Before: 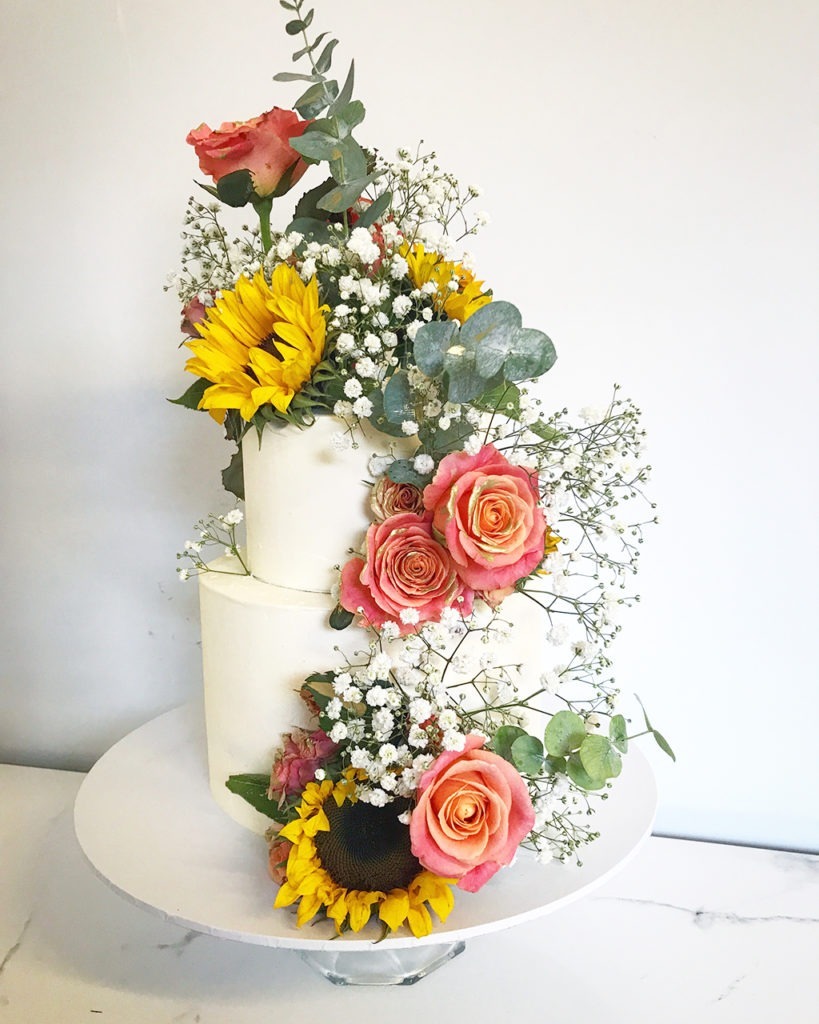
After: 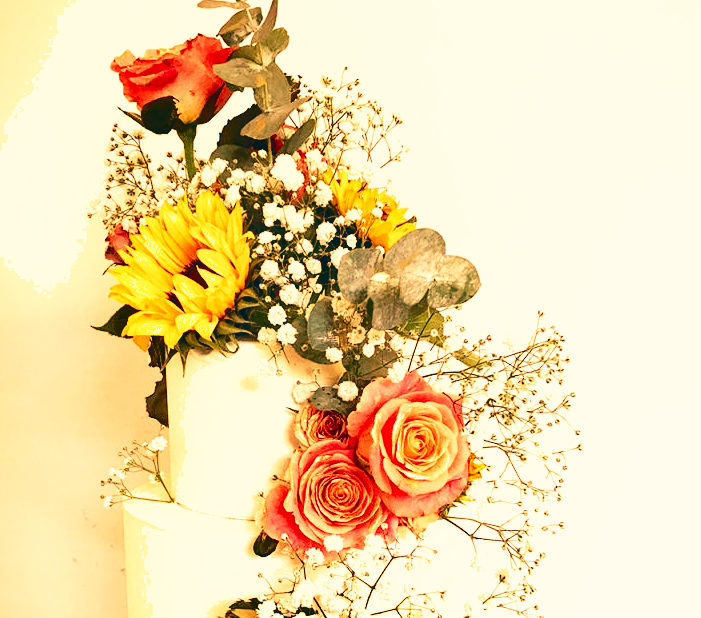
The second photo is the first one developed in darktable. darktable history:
shadows and highlights: radius 133.83, soften with gaussian
color balance: lift [1.006, 0.985, 1.002, 1.015], gamma [1, 0.953, 1.008, 1.047], gain [1.076, 1.13, 1.004, 0.87]
base curve: curves: ch0 [(0, 0) (0.028, 0.03) (0.121, 0.232) (0.46, 0.748) (0.859, 0.968) (1, 1)], preserve colors none
white balance: red 1.467, blue 0.684
crop and rotate: left 9.345%, top 7.22%, right 4.982%, bottom 32.331%
